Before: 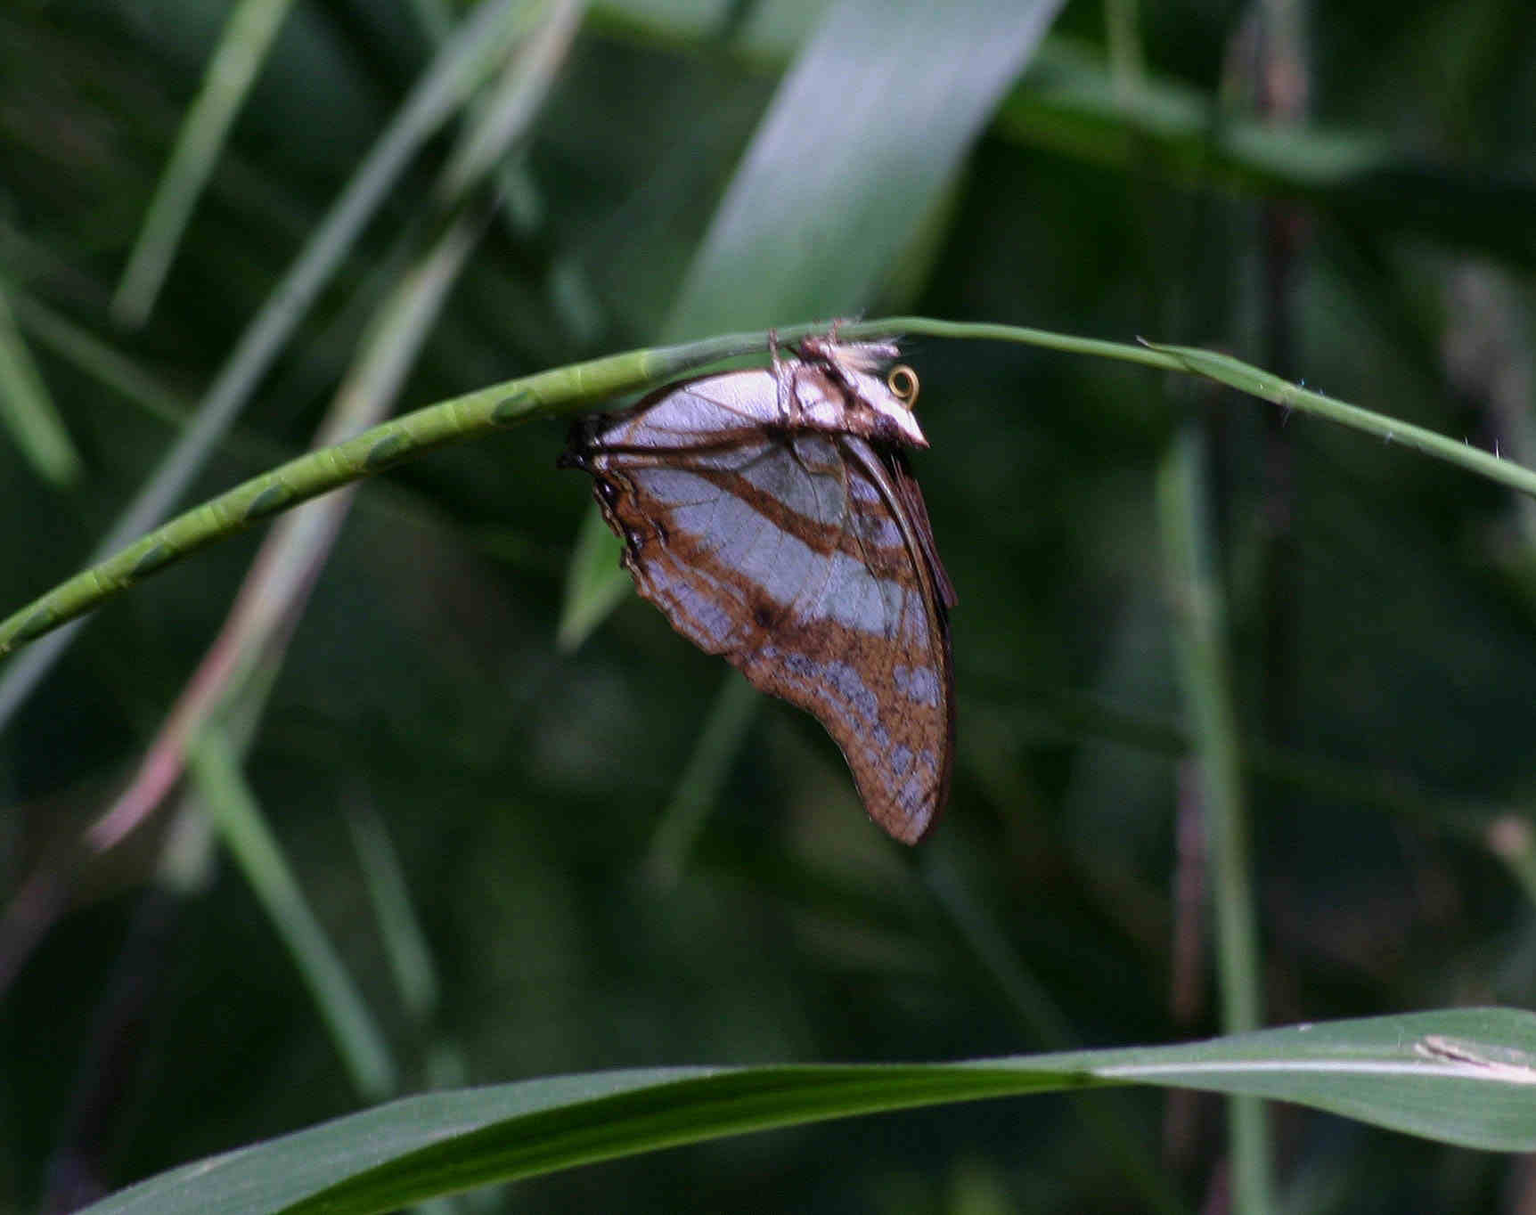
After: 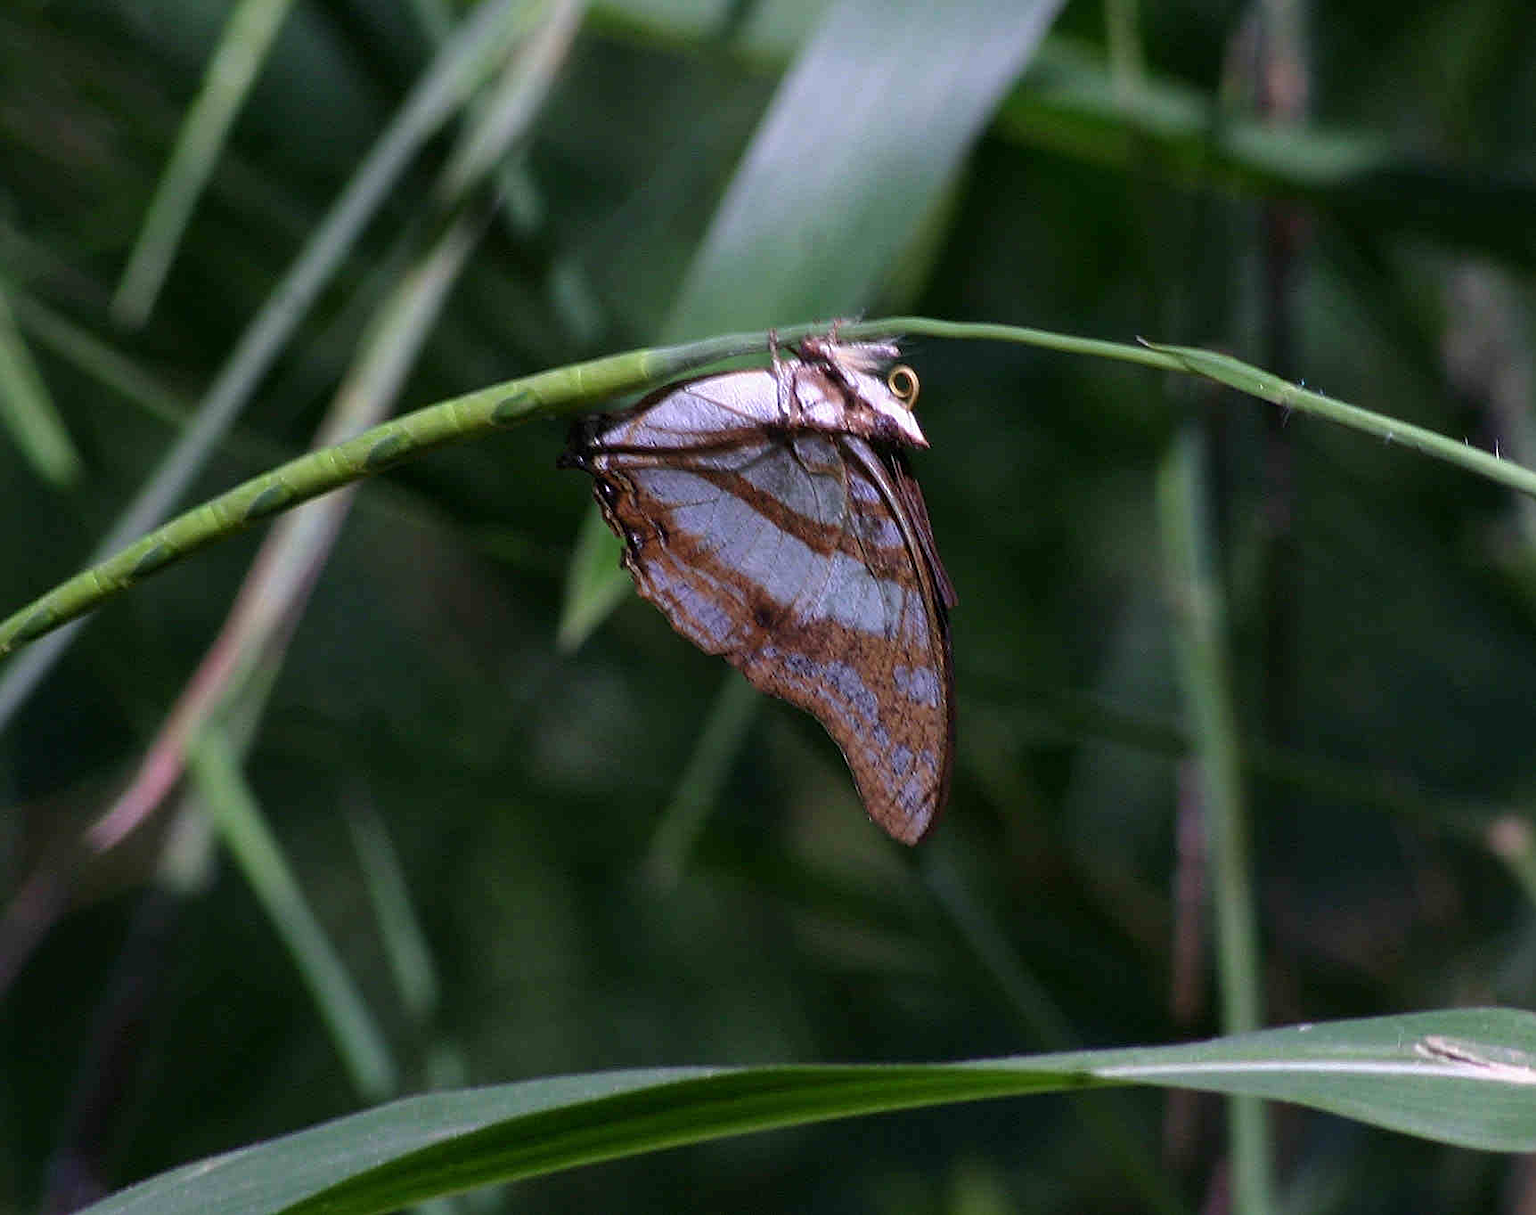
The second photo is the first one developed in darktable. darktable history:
sharpen: on, module defaults
exposure: exposure 0.127 EV, compensate highlight preservation false
